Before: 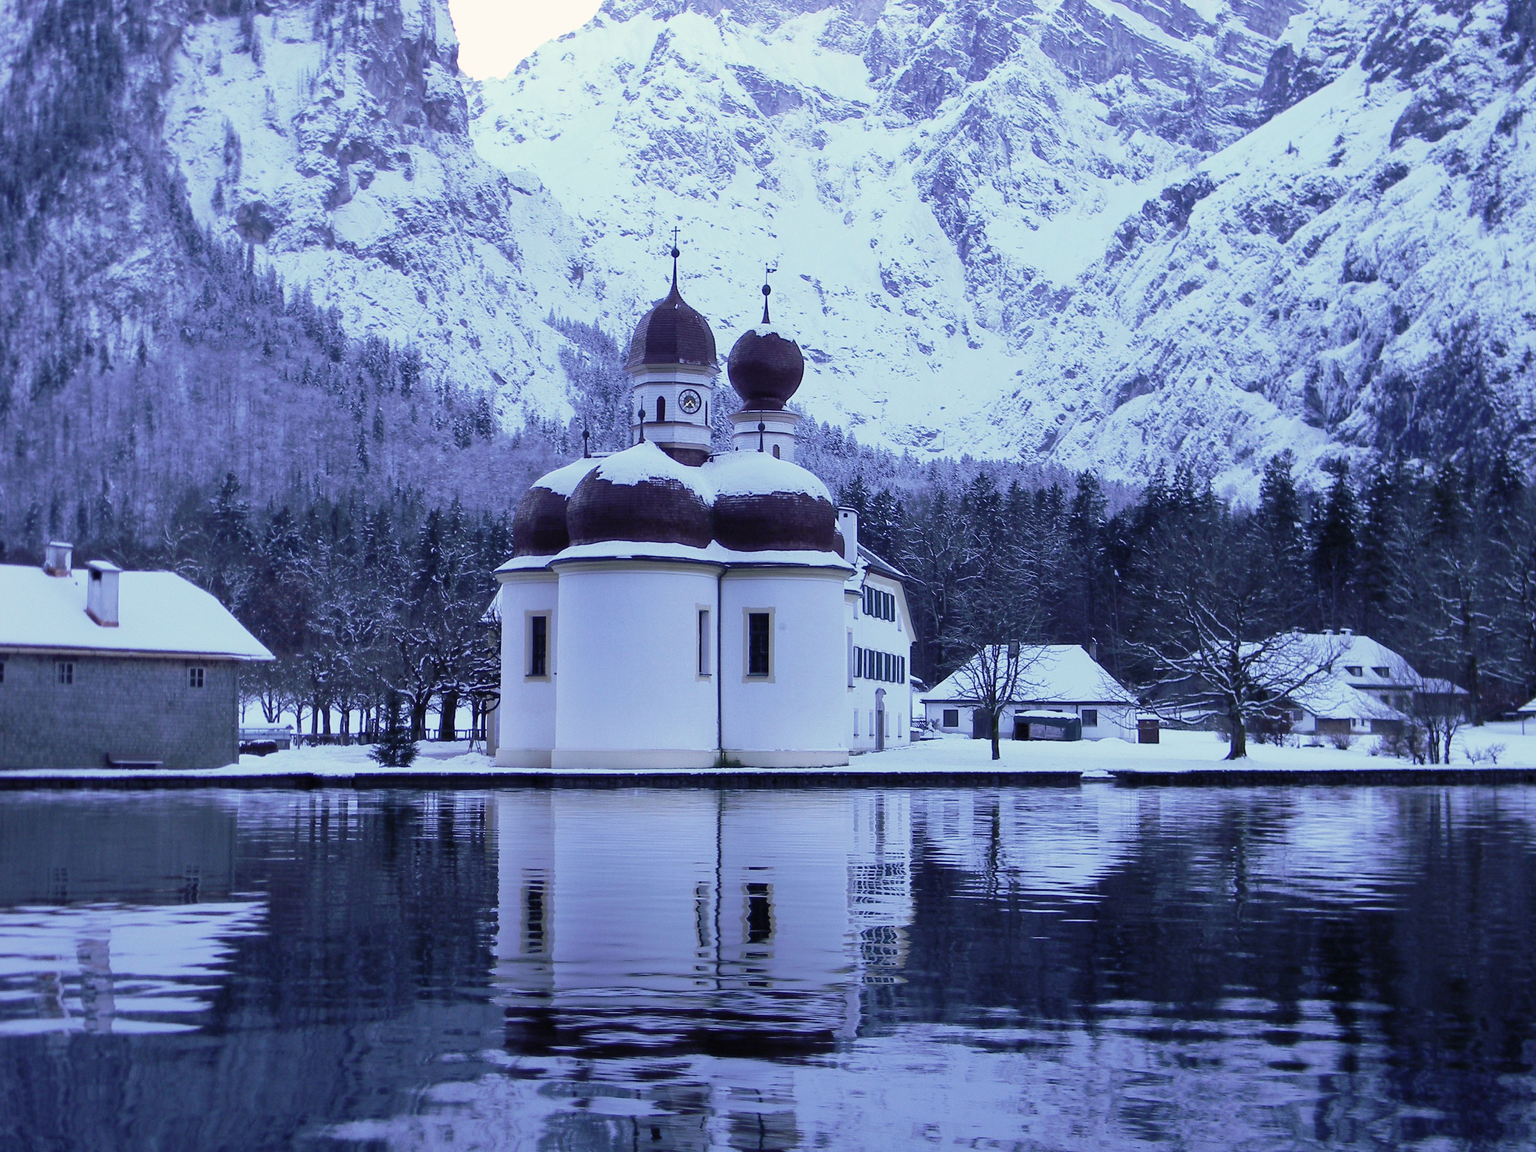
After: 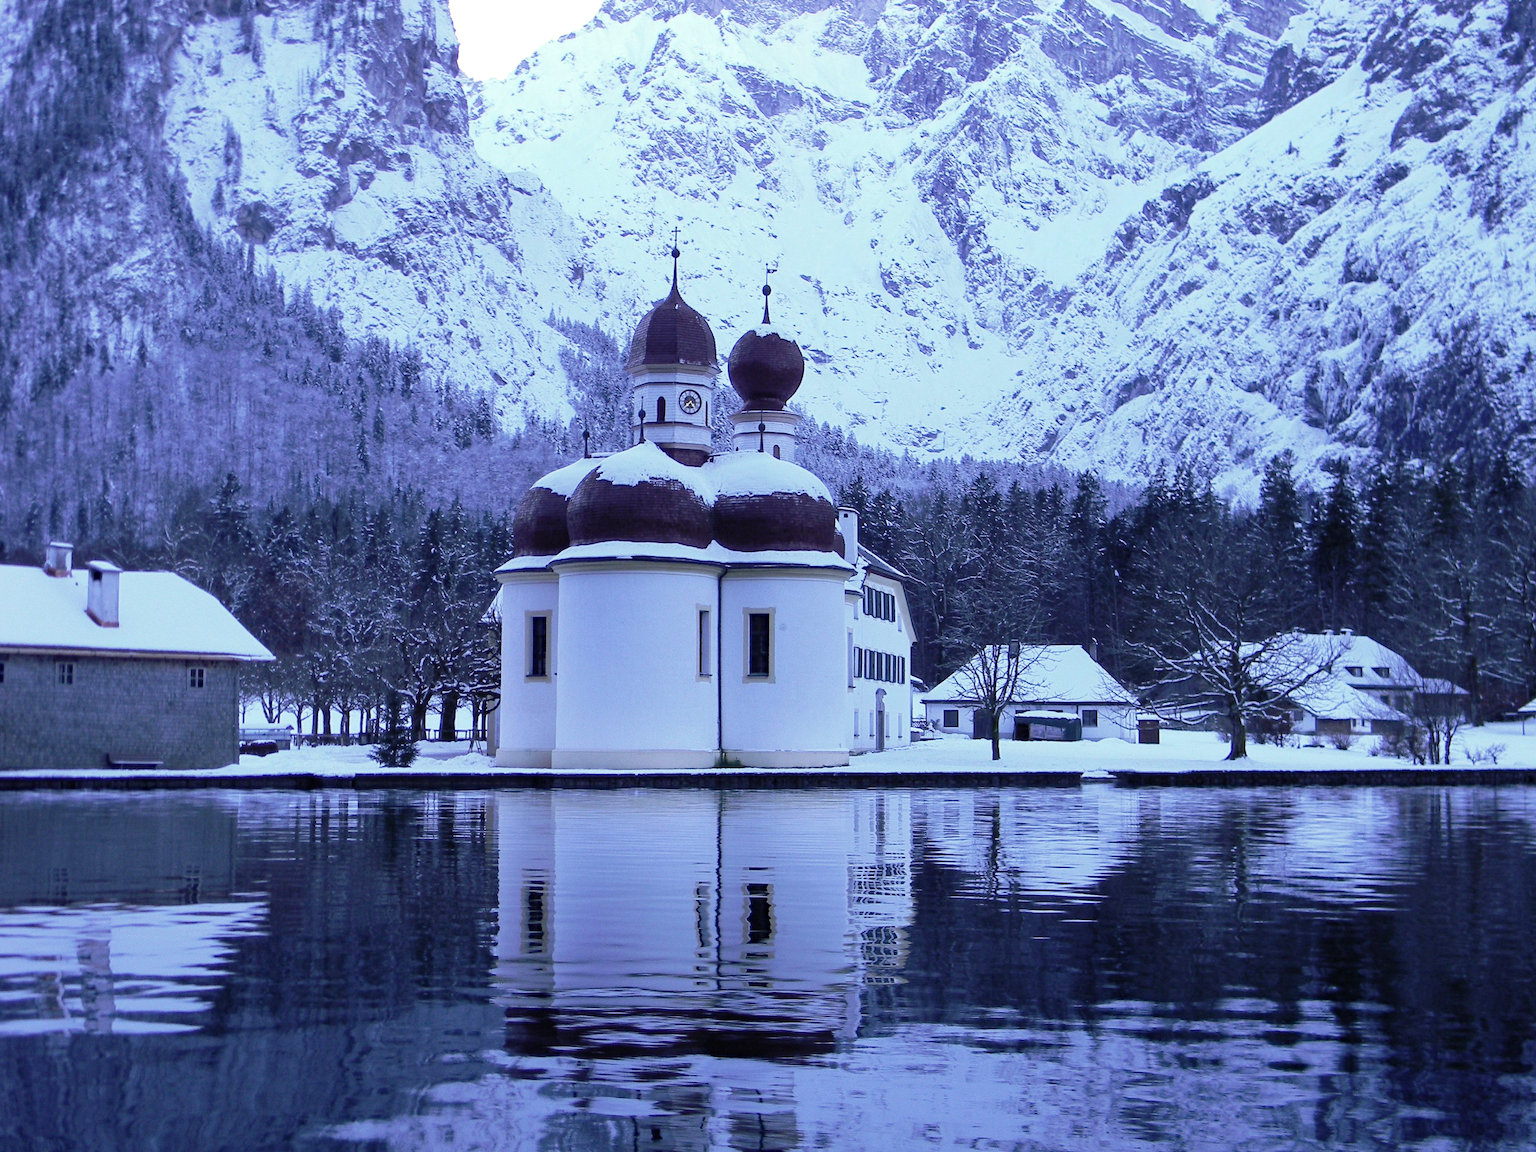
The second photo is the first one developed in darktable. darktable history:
exposure: exposure 0.202 EV, compensate exposure bias true, compensate highlight preservation false
haze removal: adaptive false
